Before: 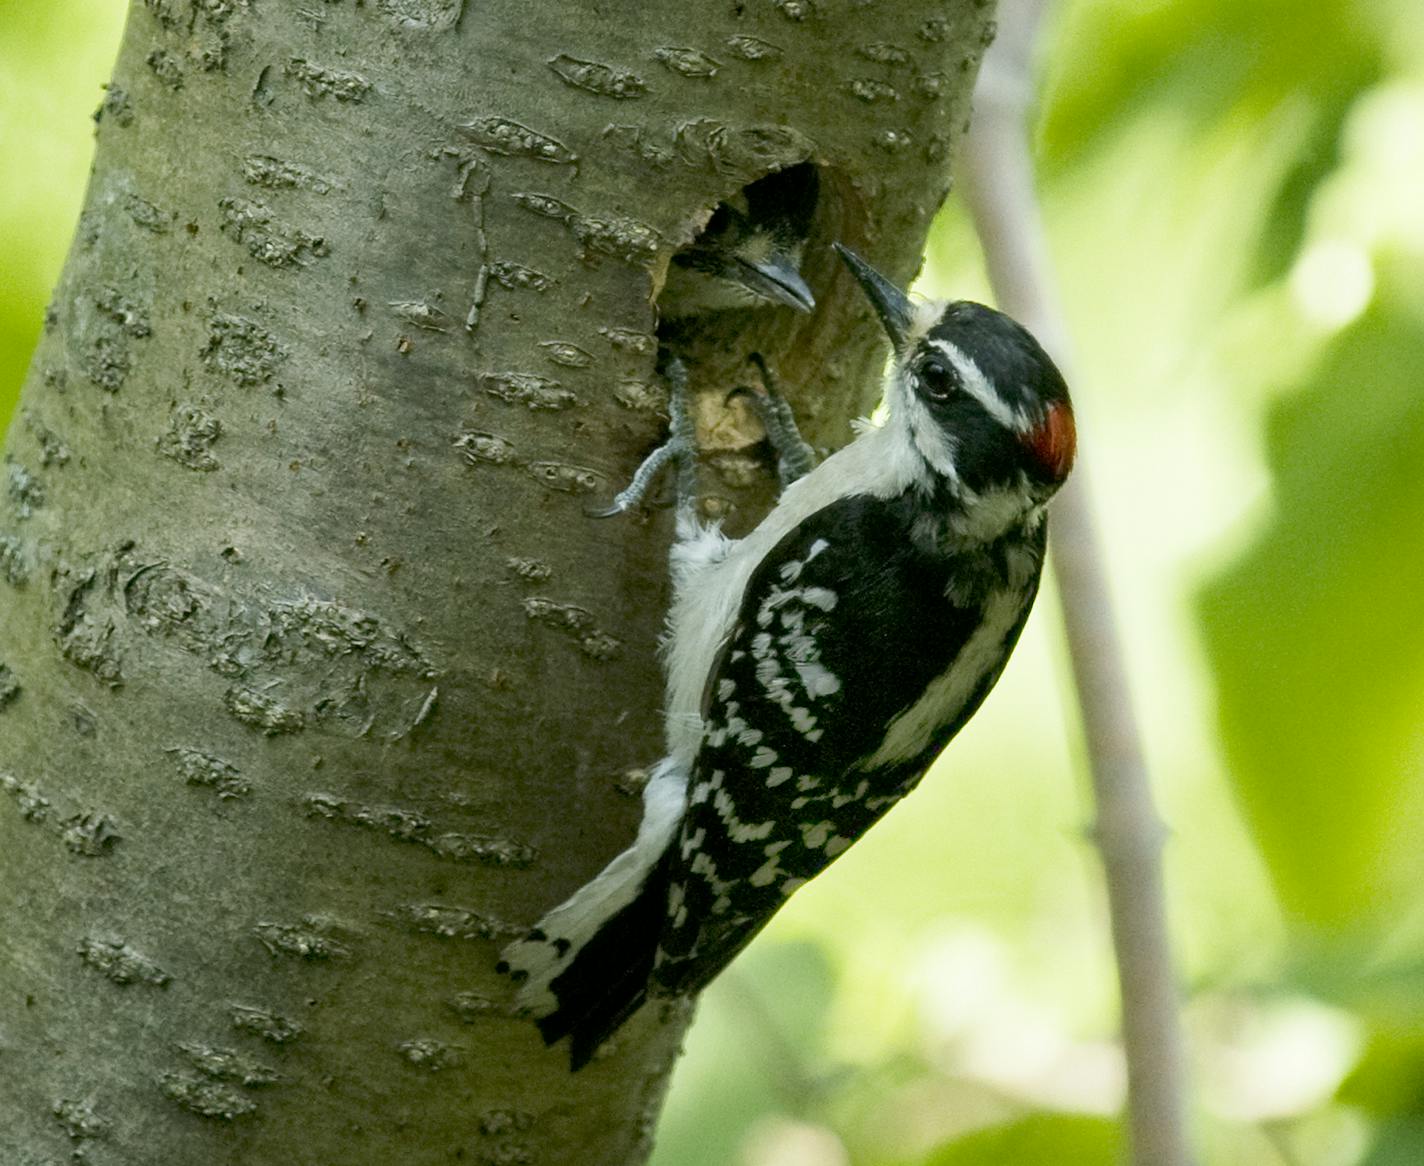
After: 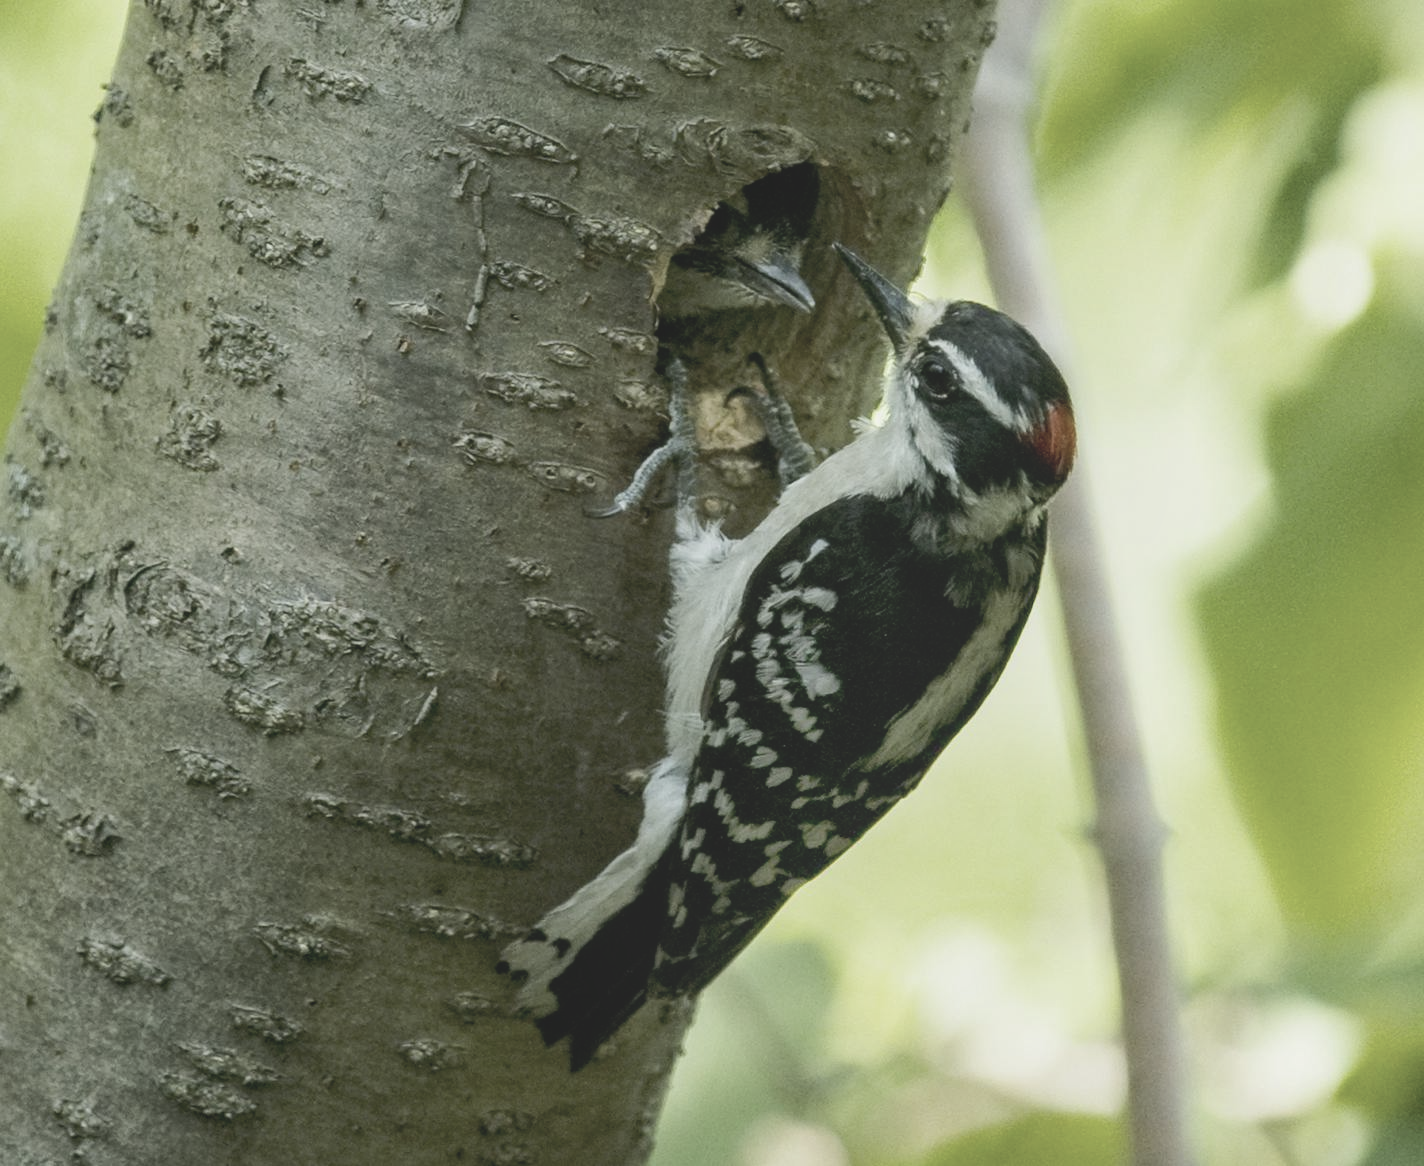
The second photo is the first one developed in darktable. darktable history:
contrast brightness saturation: contrast -0.25, saturation -0.447
tone equalizer: -8 EV -0.409 EV, -7 EV -0.429 EV, -6 EV -0.353 EV, -5 EV -0.192 EV, -3 EV 0.248 EV, -2 EV 0.327 EV, -1 EV 0.404 EV, +0 EV 0.4 EV, edges refinement/feathering 500, mask exposure compensation -1.57 EV, preserve details no
local contrast: detail 110%
